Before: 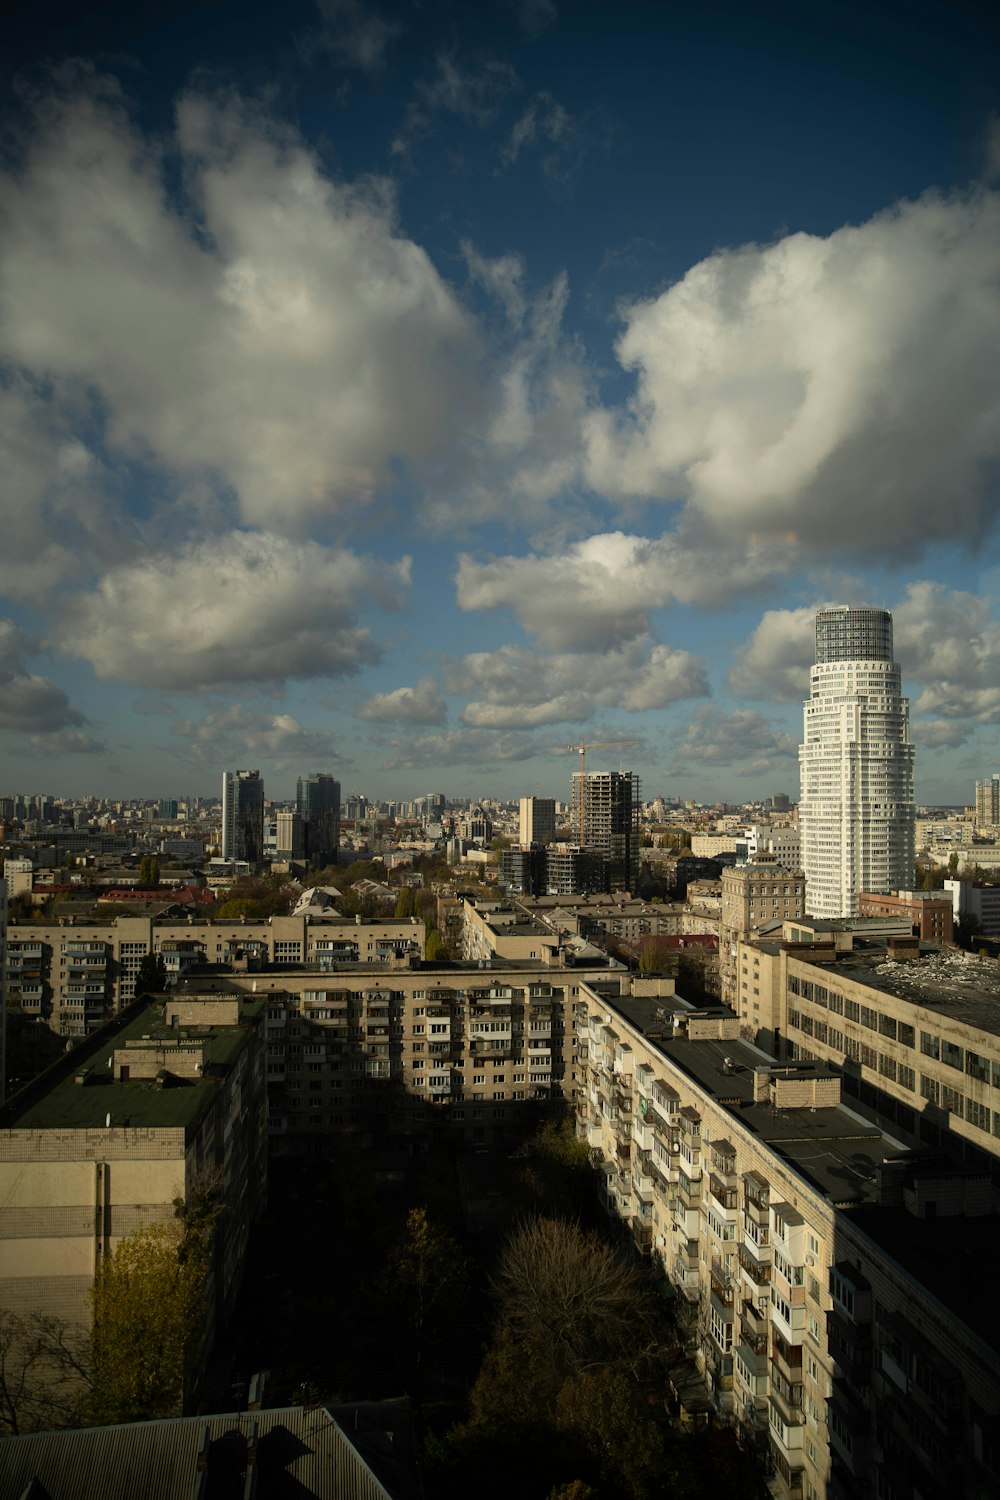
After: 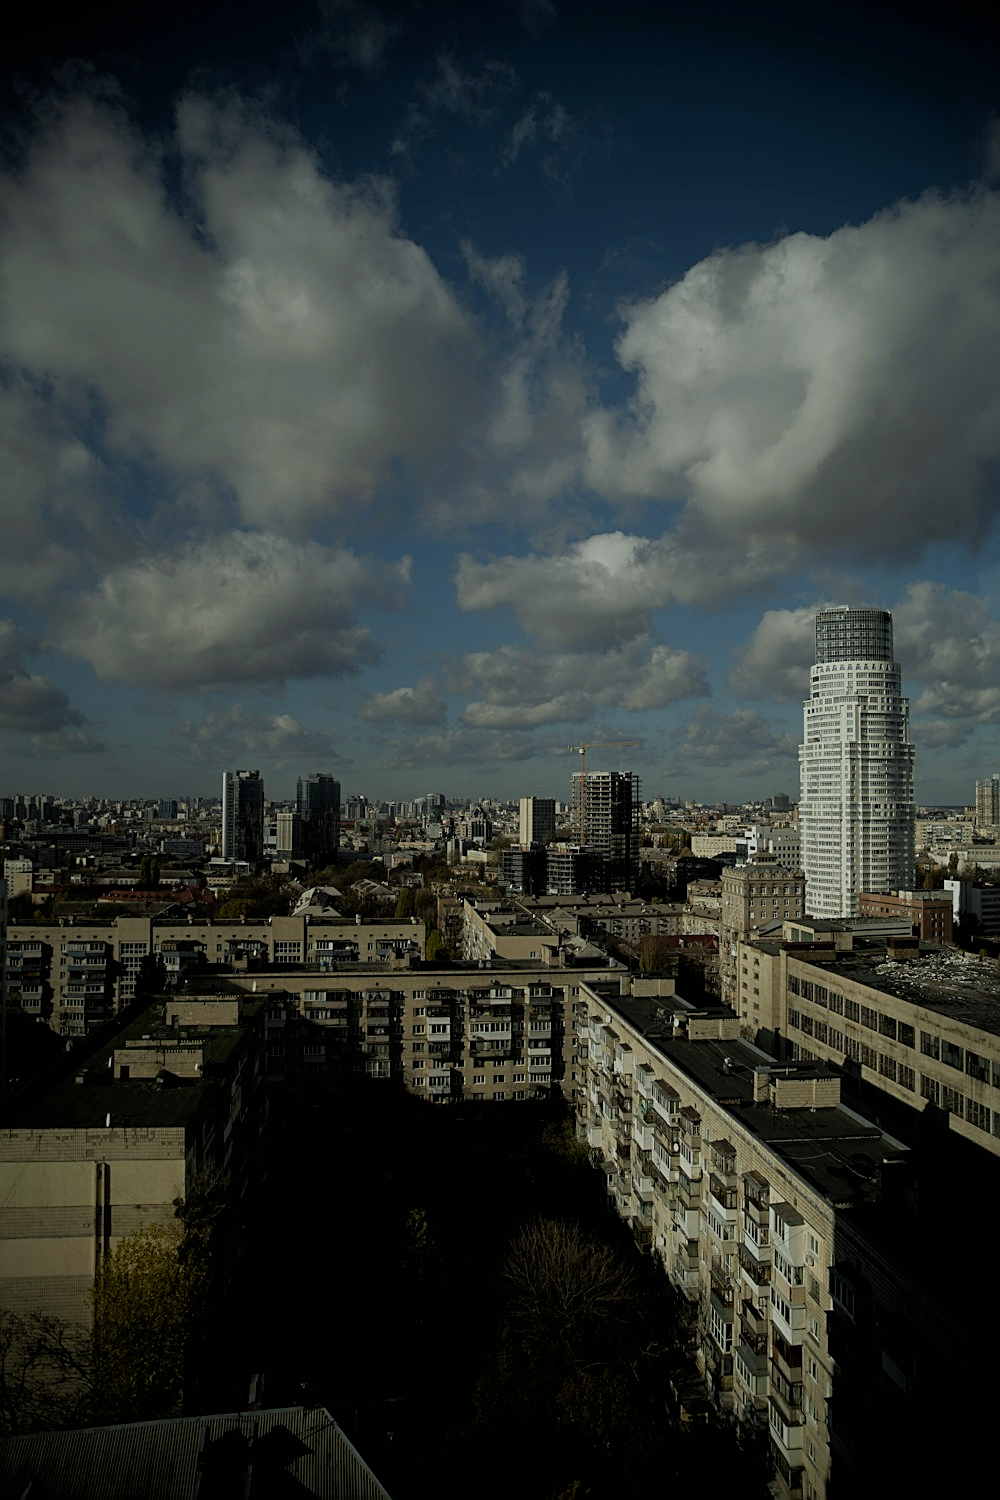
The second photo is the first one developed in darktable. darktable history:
rgb curve: curves: ch0 [(0, 0) (0.415, 0.237) (1, 1)]
sharpen: on, module defaults
exposure: compensate highlight preservation false
filmic rgb: black relative exposure -6.59 EV, white relative exposure 4.71 EV, hardness 3.13, contrast 0.805
white balance: red 0.925, blue 1.046
